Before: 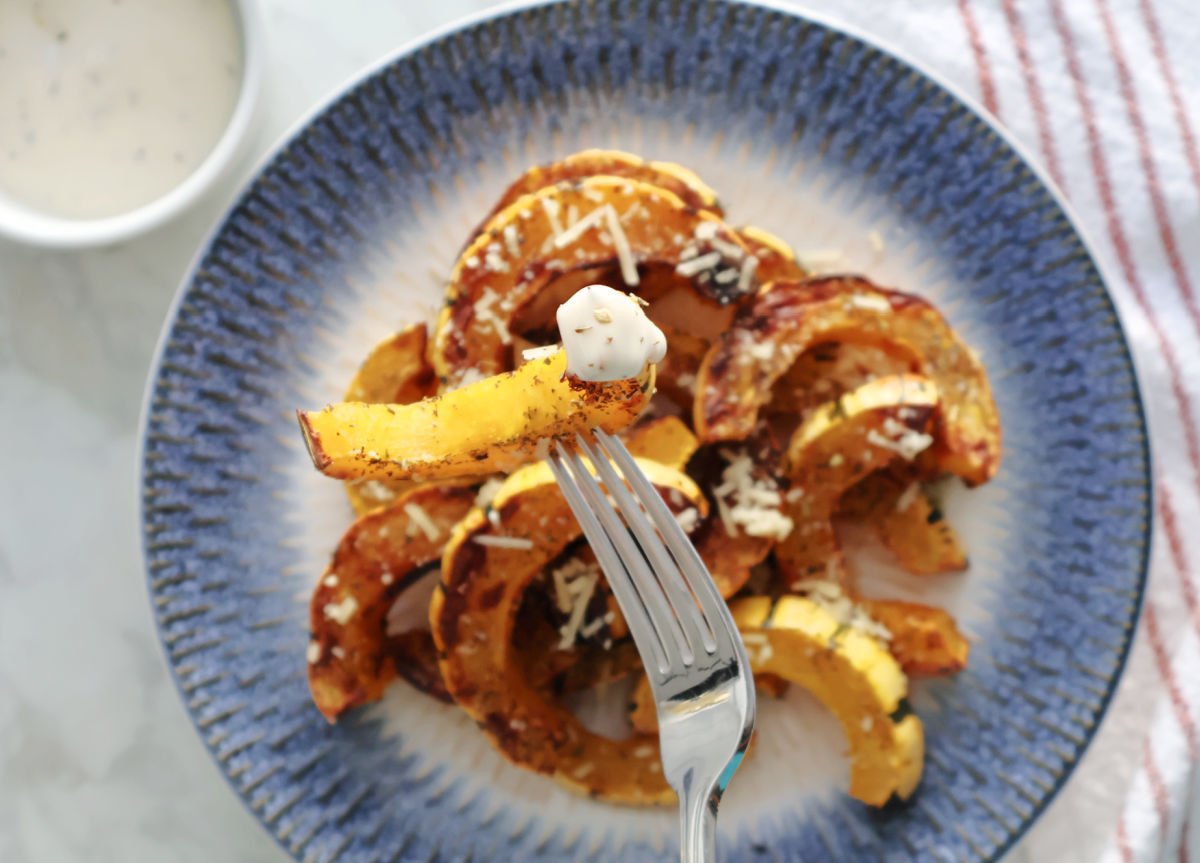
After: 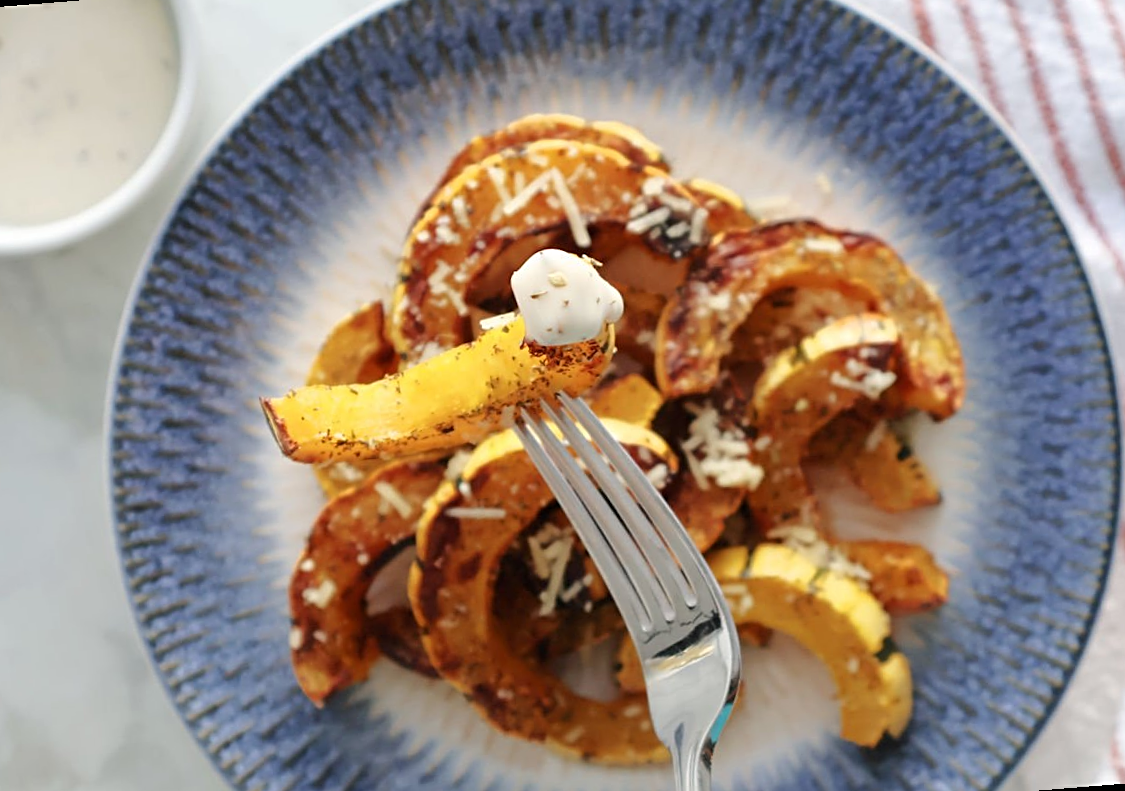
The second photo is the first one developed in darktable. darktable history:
sharpen: on, module defaults
rotate and perspective: rotation -4.57°, crop left 0.054, crop right 0.944, crop top 0.087, crop bottom 0.914
